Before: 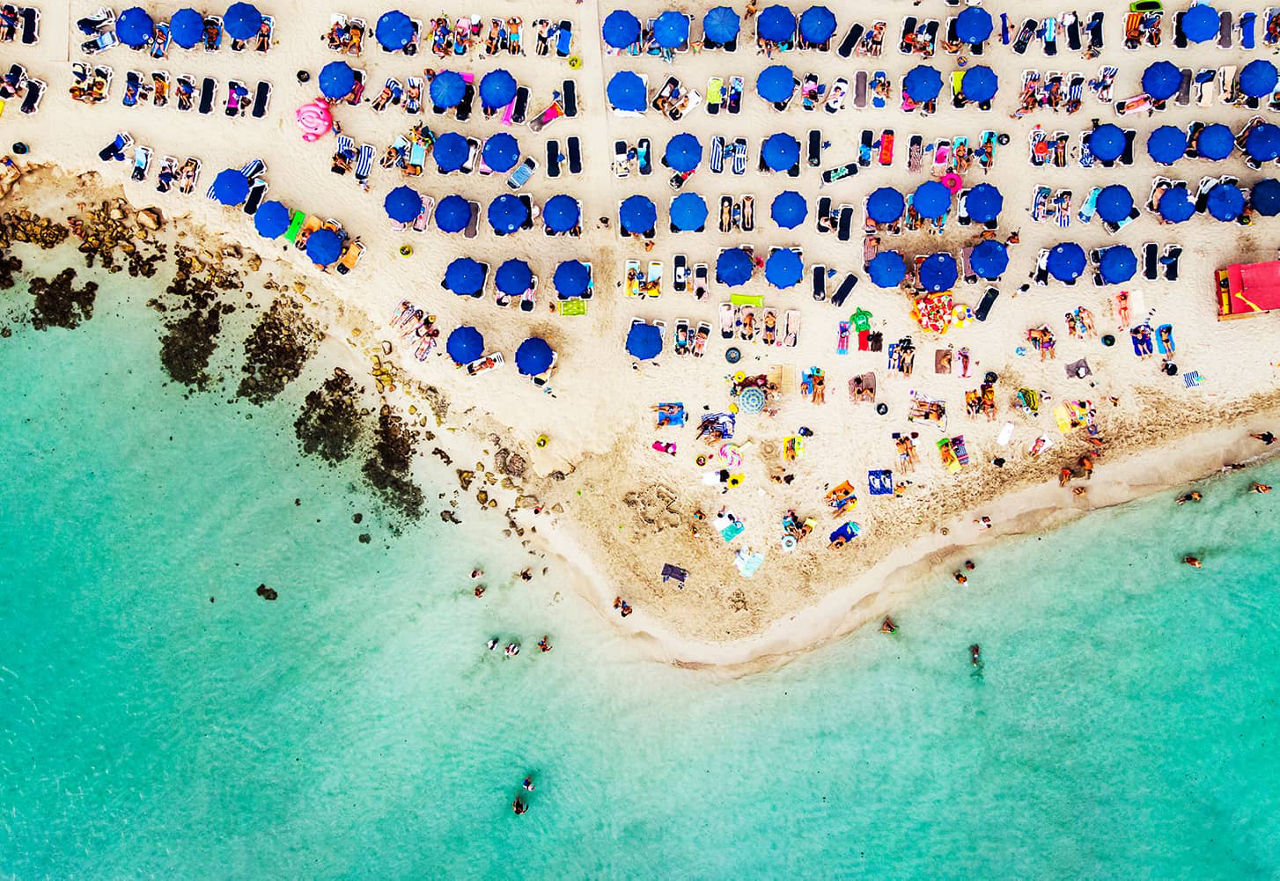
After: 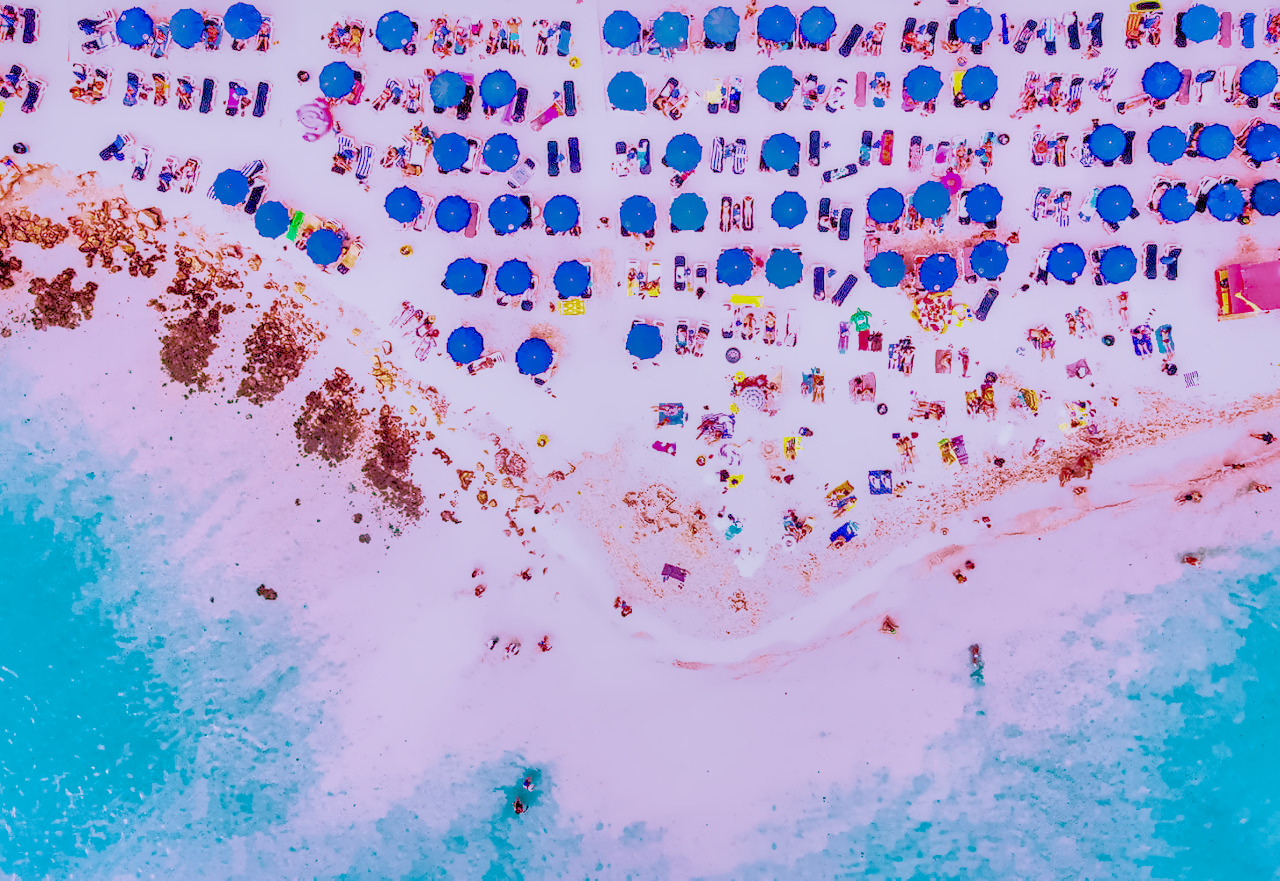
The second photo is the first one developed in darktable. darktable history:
local contrast: highlights 60%, shadows 60%, detail 160%
color calibration: illuminant as shot in camera, x 0.358, y 0.373, temperature 4628.91 K
color balance rgb: perceptual saturation grading › global saturation 35%, perceptual saturation grading › highlights -30%, perceptual saturation grading › shadows 35%, perceptual brilliance grading › global brilliance 3%, perceptual brilliance grading › highlights -3%, perceptual brilliance grading › shadows 3%
denoise (profiled): preserve shadows 1.52, scattering 0.002, a [-1, 0, 0], compensate highlight preservation false
haze removal: compatibility mode true, adaptive false
highlight reconstruction: on, module defaults
hot pixels: on, module defaults
lens correction: scale 1, crop 1, focal 16, aperture 5.6, distance 1000, camera "Canon EOS RP", lens "Canon RF 16mm F2.8 STM"
shadows and highlights: shadows 40, highlights -60
white balance: red 2.229, blue 1.46
velvia: strength 45%
filmic rgb: black relative exposure -7.65 EV, white relative exposure 4.56 EV, hardness 3.61
tone equalizer "contrast tone curve: medium": -8 EV -0.75 EV, -7 EV -0.7 EV, -6 EV -0.6 EV, -5 EV -0.4 EV, -3 EV 0.4 EV, -2 EV 0.6 EV, -1 EV 0.7 EV, +0 EV 0.75 EV, edges refinement/feathering 500, mask exposure compensation -1.57 EV, preserve details no
